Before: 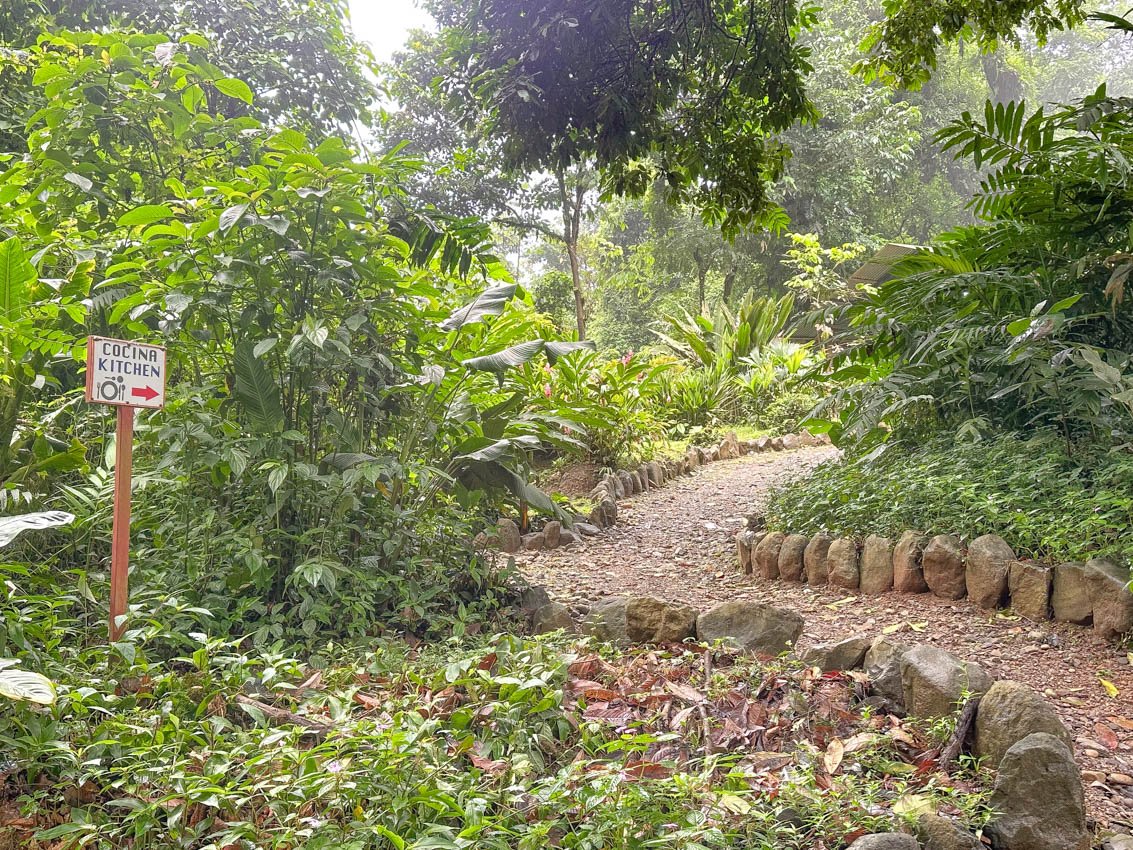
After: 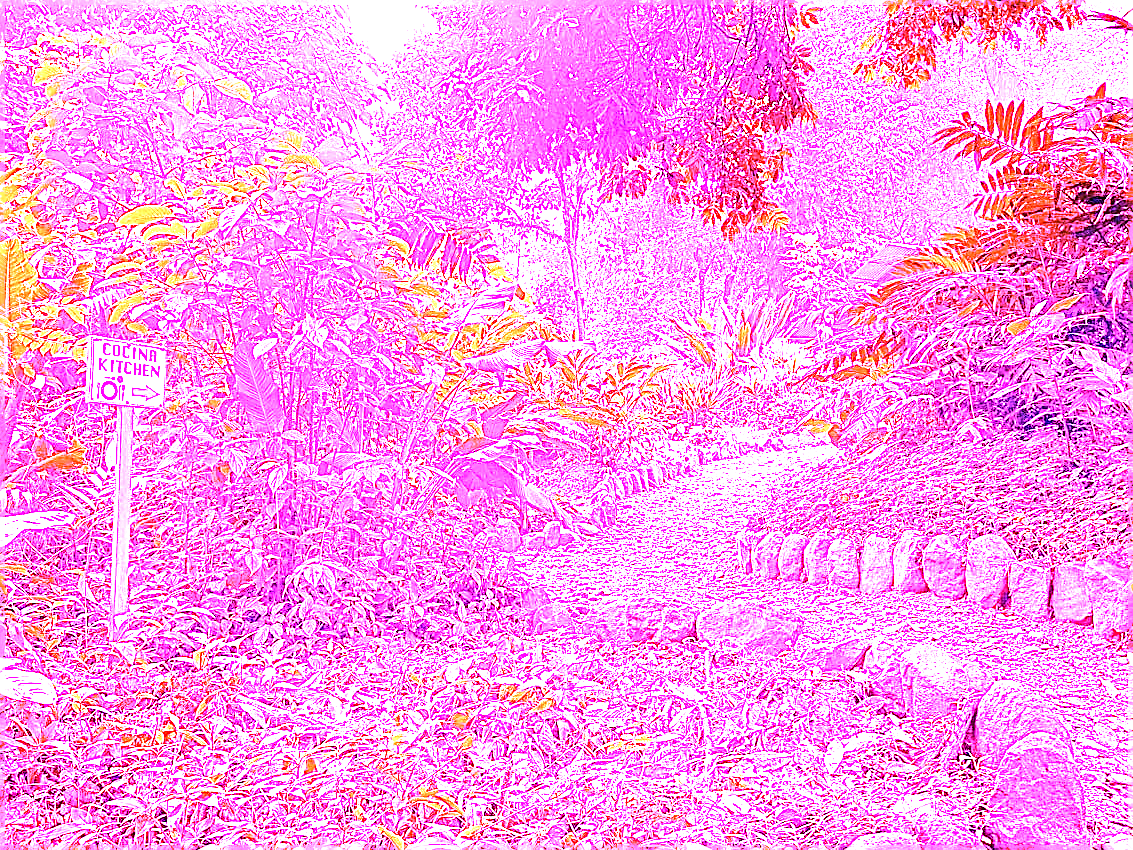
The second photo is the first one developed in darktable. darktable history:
white balance: red 8, blue 8
contrast brightness saturation: saturation -0.05
sharpen: on, module defaults
